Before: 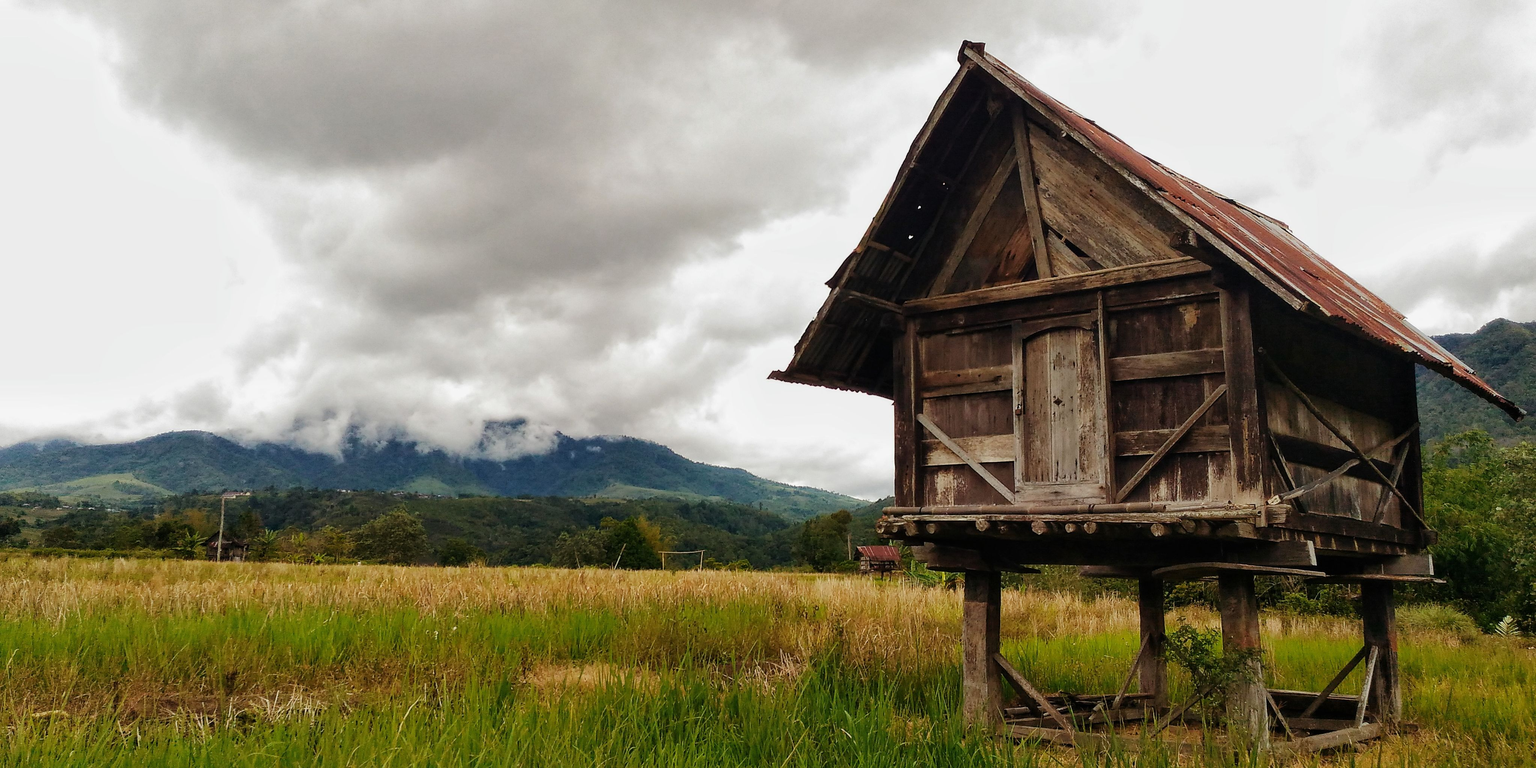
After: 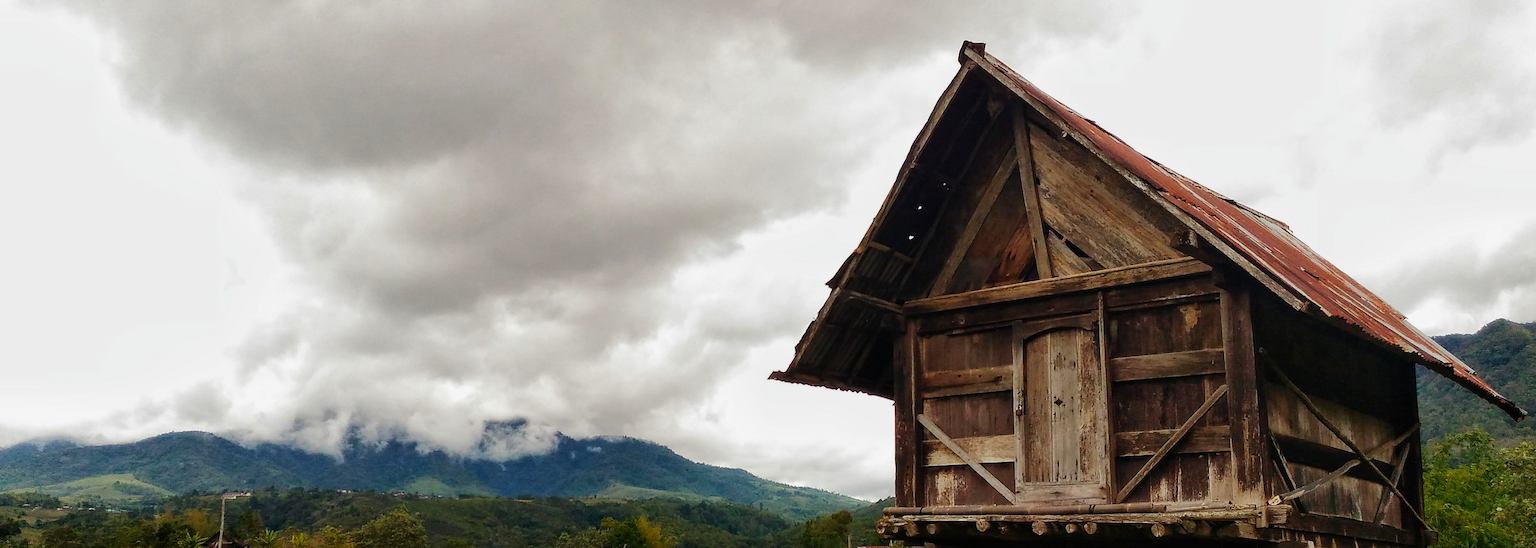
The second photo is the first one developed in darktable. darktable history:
crop: bottom 28.576%
contrast brightness saturation: contrast 0.04, saturation 0.16
